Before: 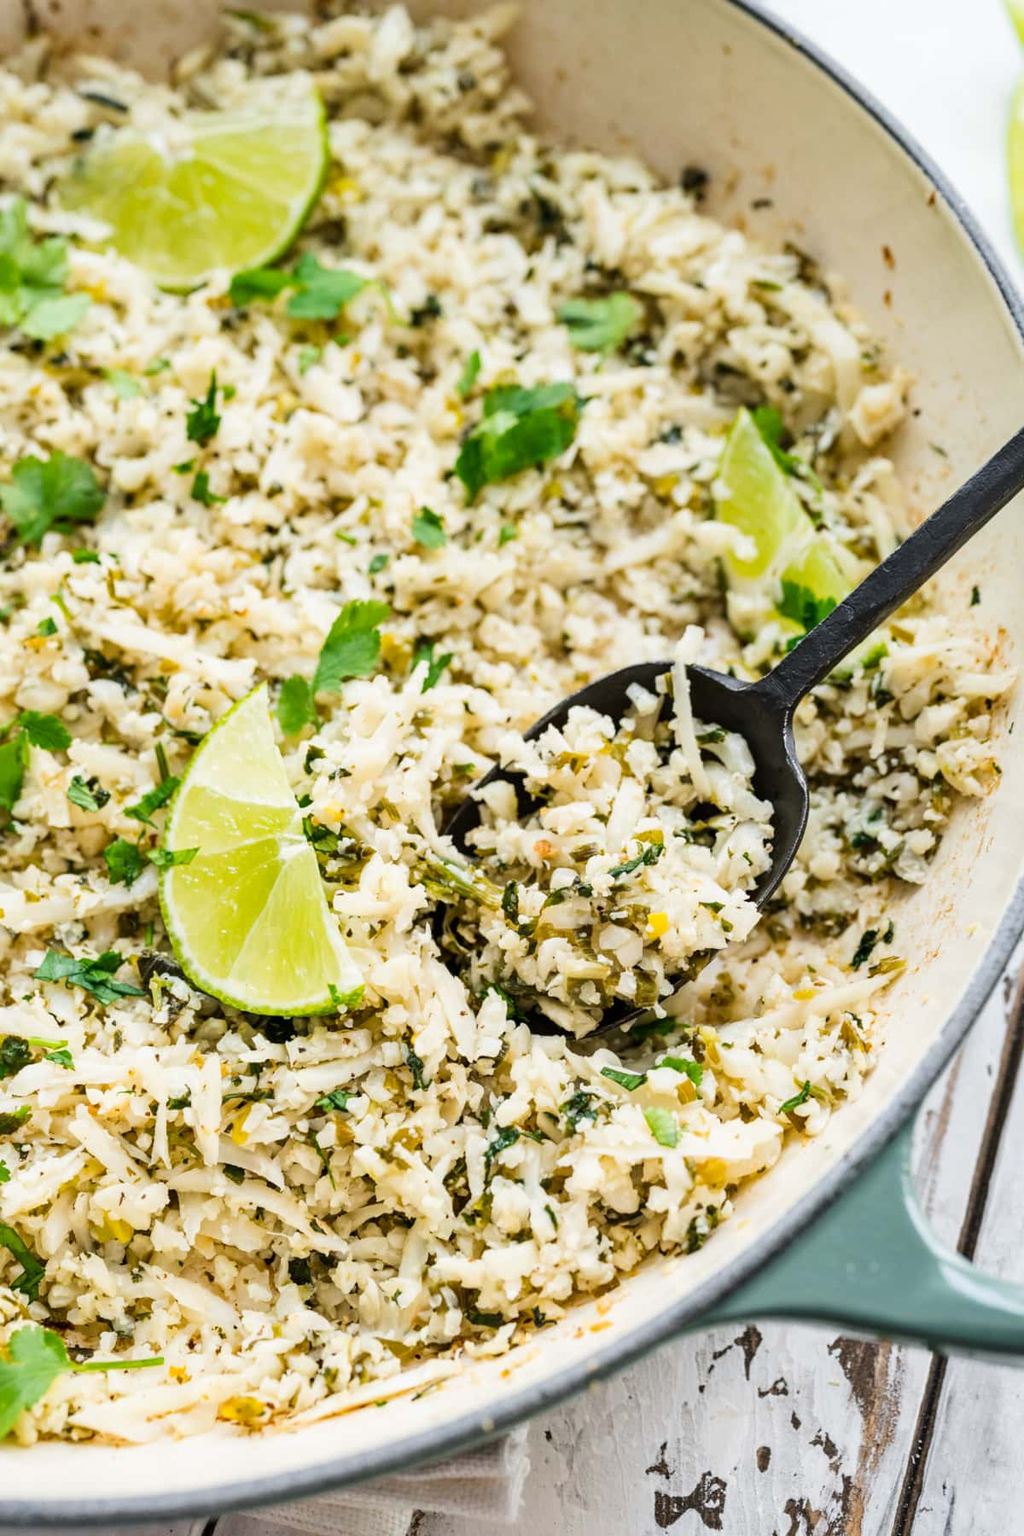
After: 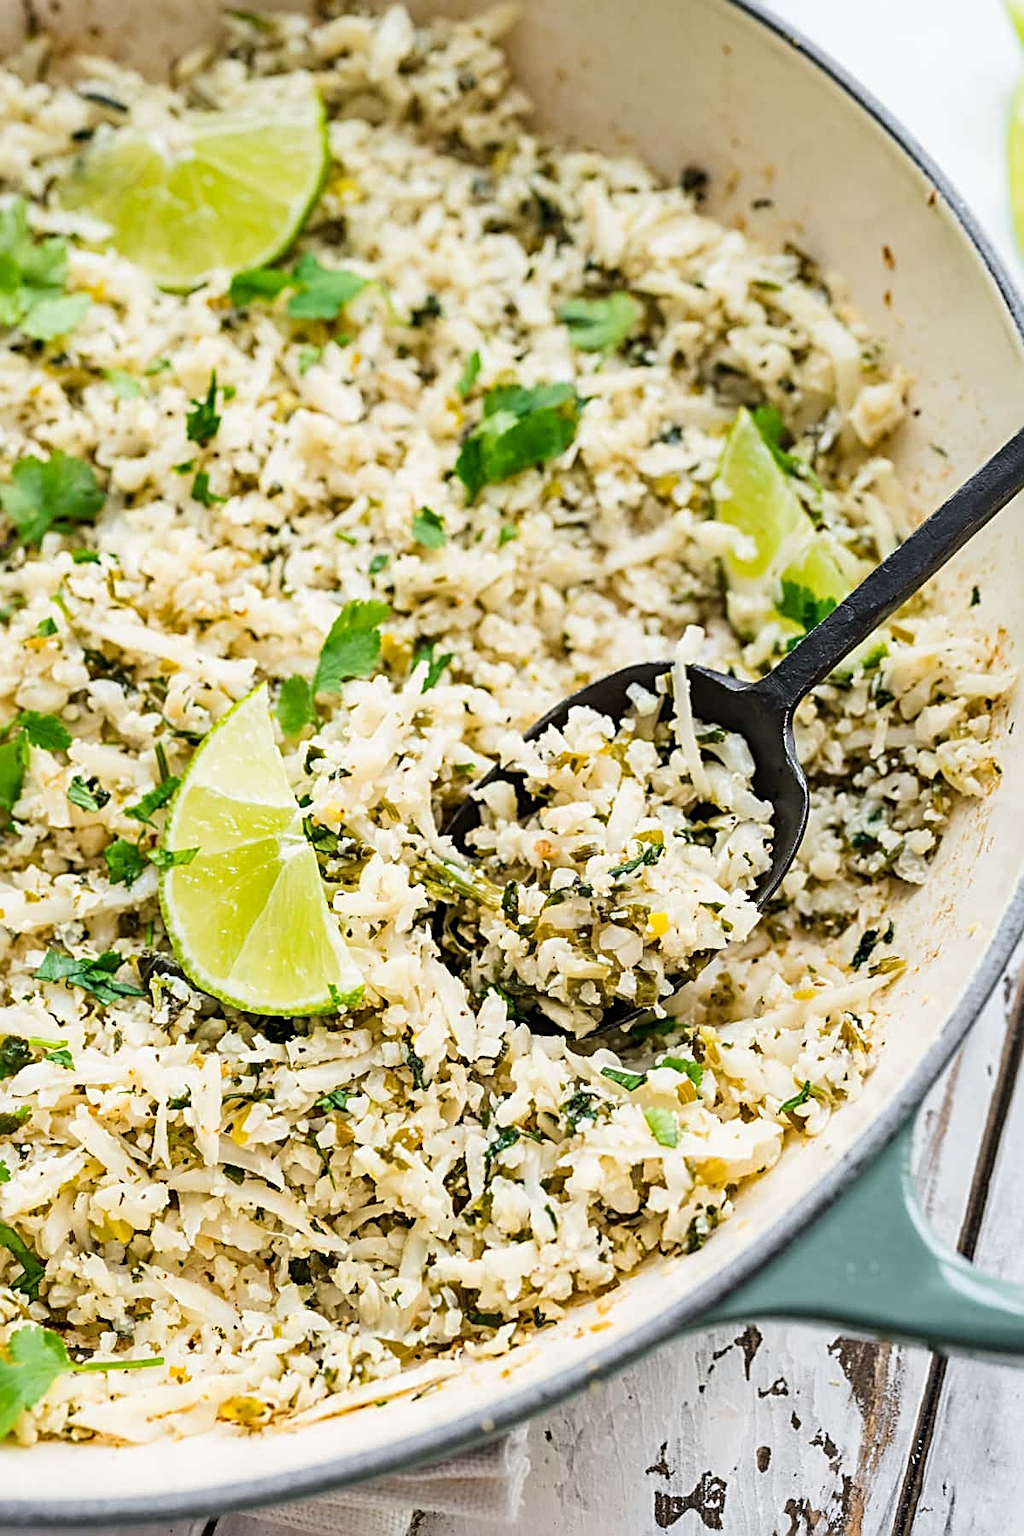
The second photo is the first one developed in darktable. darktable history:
sharpen: radius 2.71, amount 0.67
